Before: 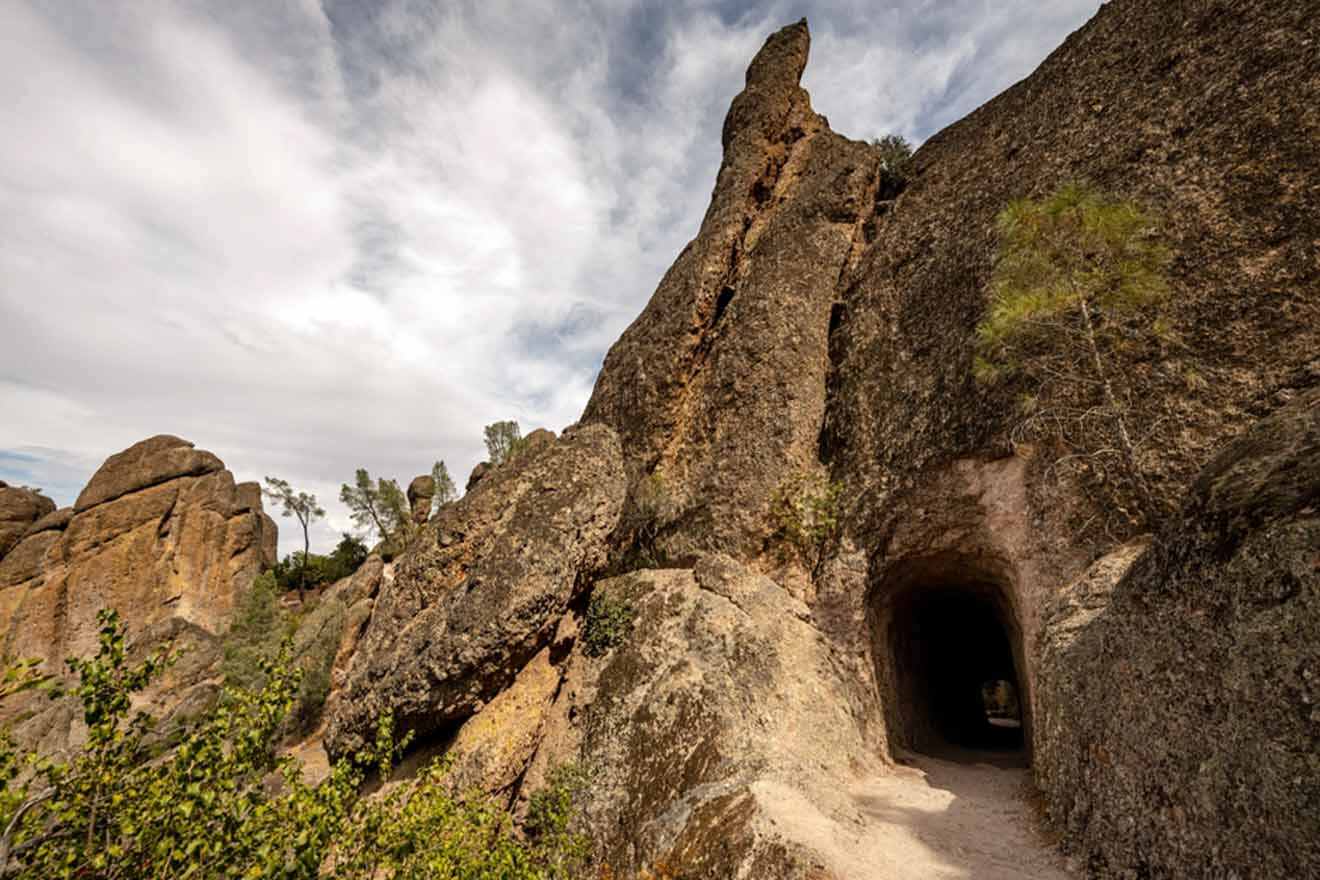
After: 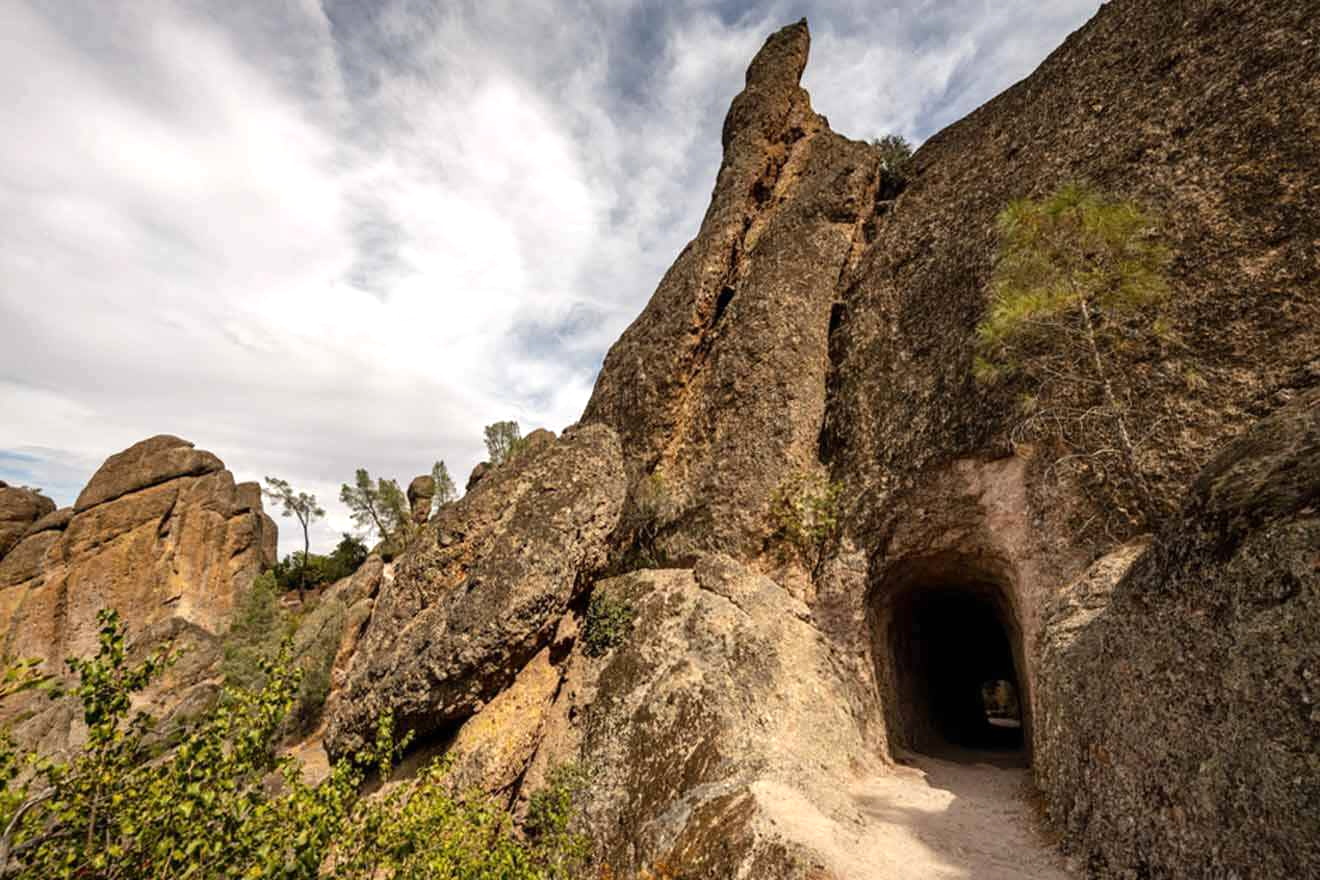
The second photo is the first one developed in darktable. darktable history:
exposure: black level correction 0, exposure 0.2 EV, compensate highlight preservation false
